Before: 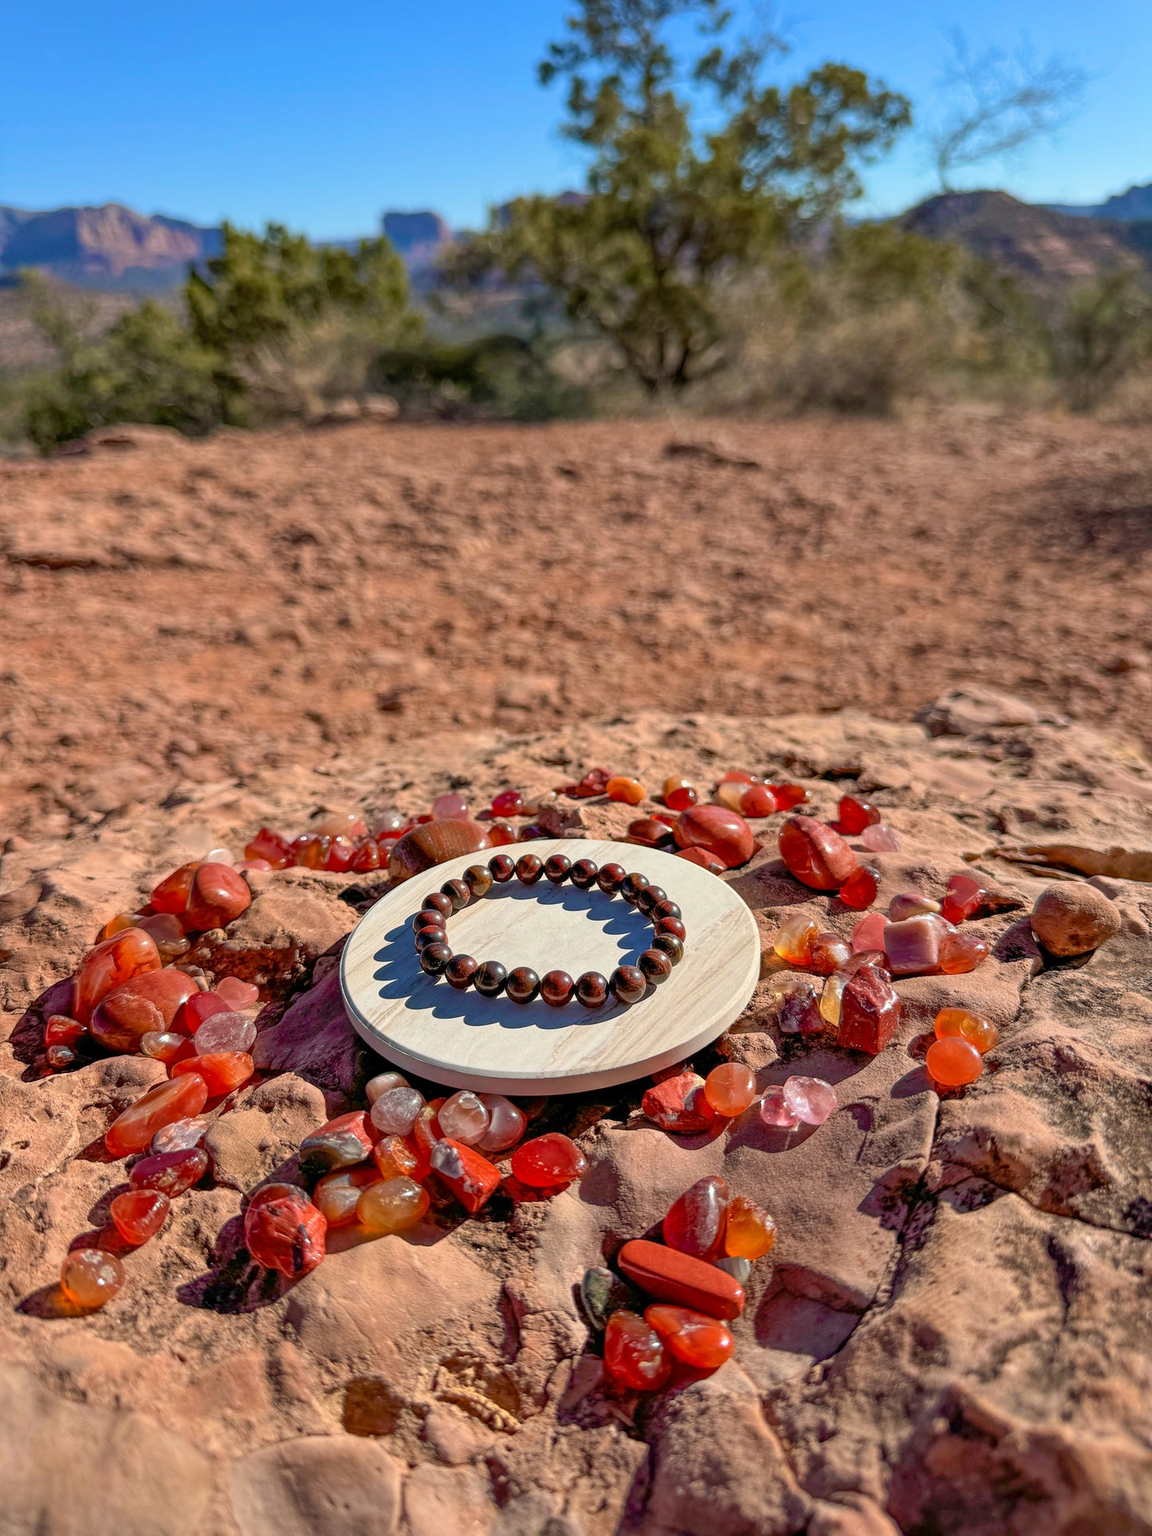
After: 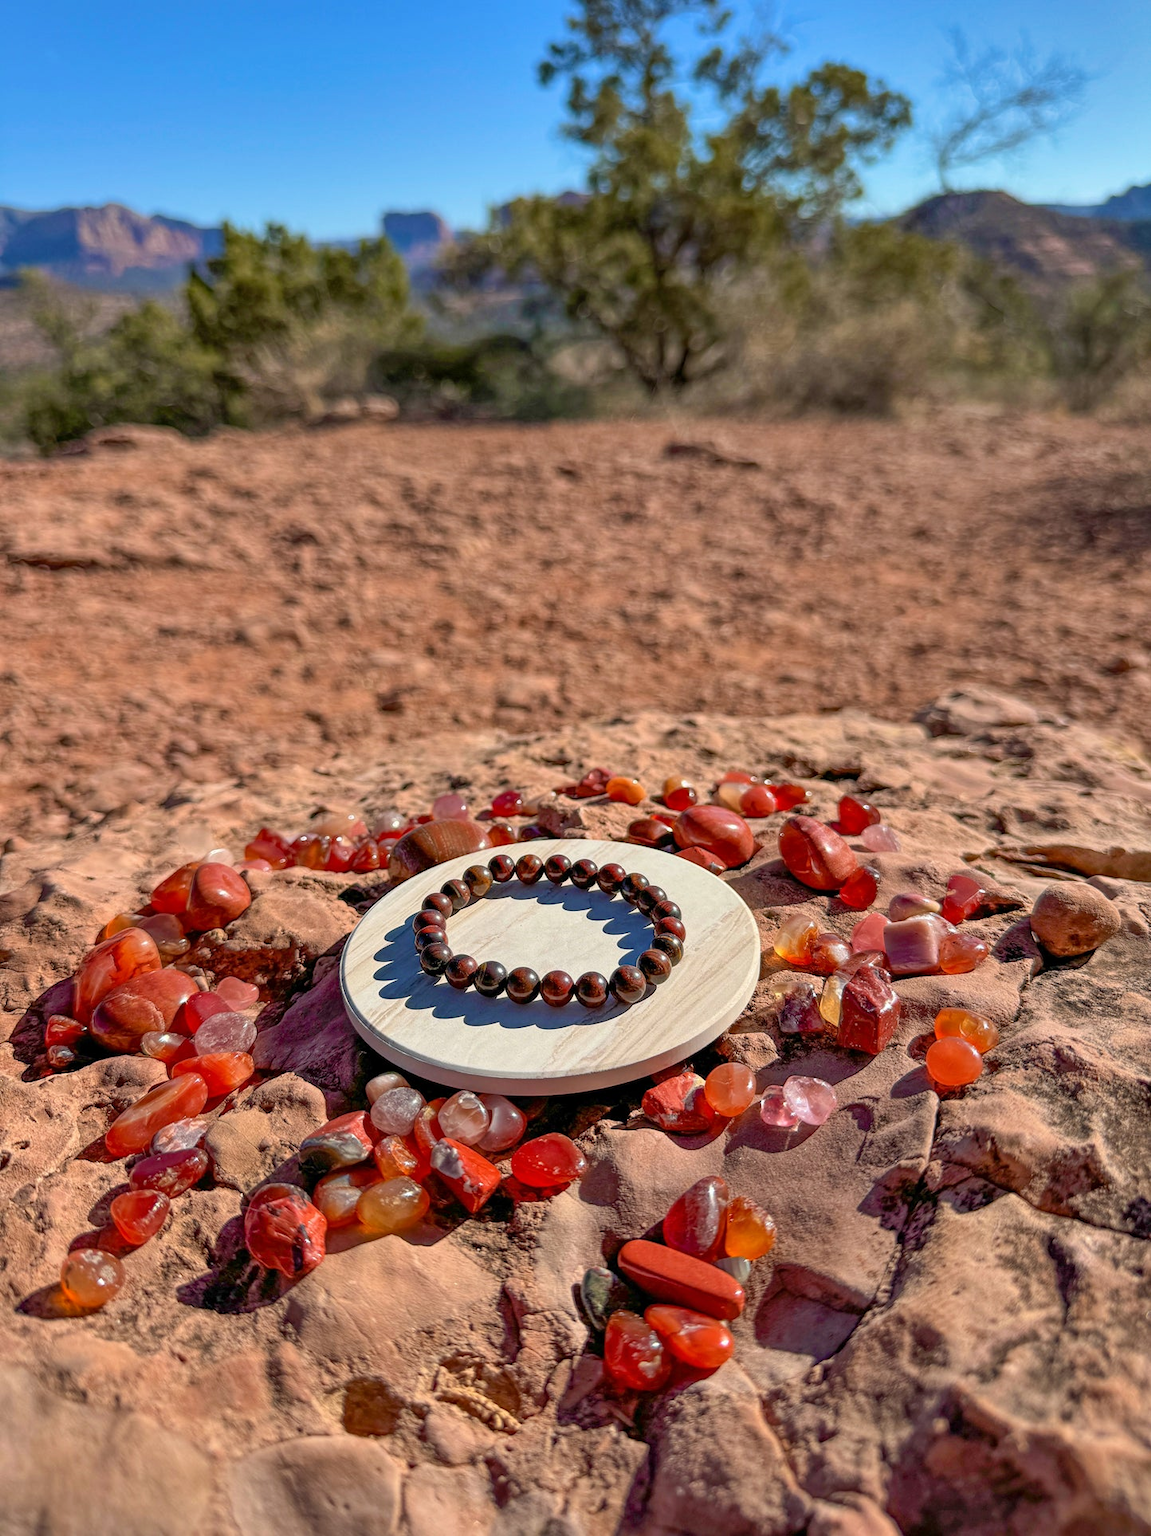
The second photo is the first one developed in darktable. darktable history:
shadows and highlights: radius 109.66, shadows 23.96, highlights -57.38, shadows color adjustment 99.14%, highlights color adjustment 0.434%, low approximation 0.01, soften with gaussian
